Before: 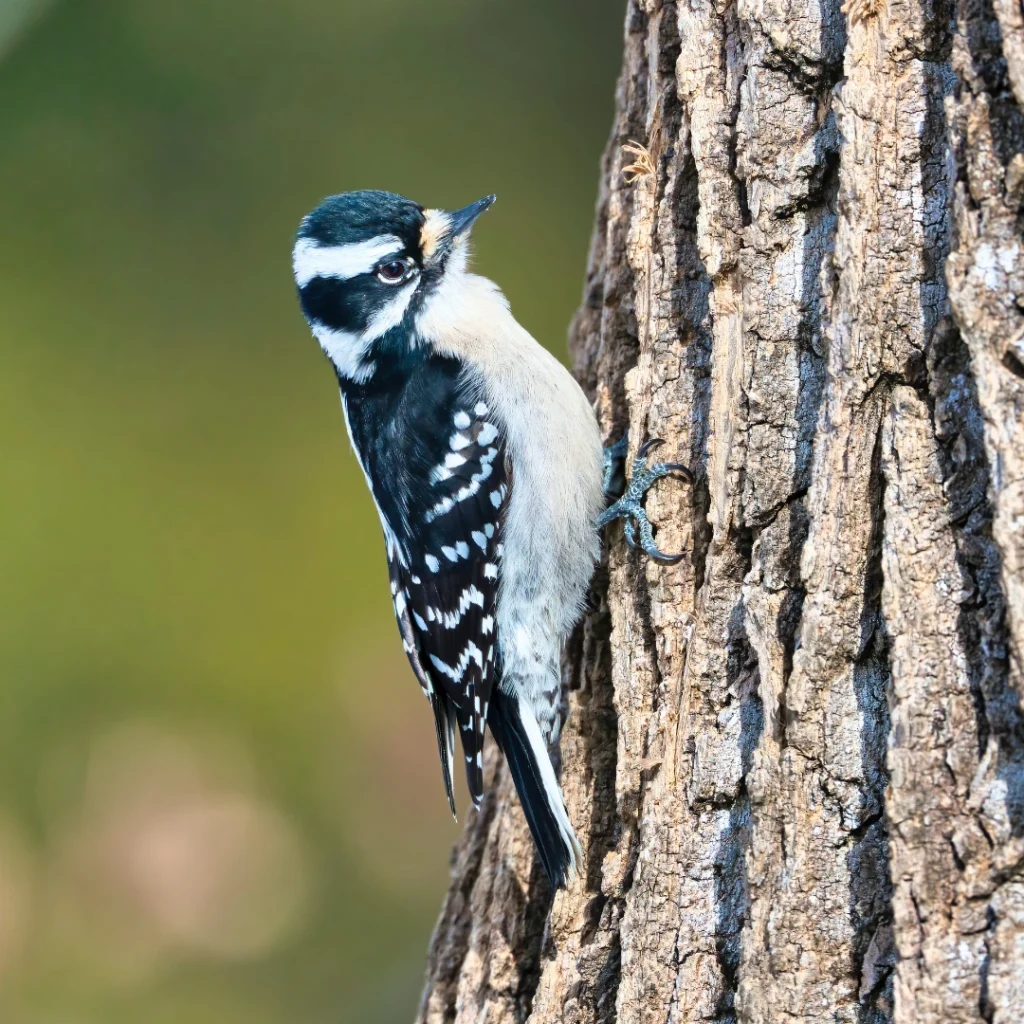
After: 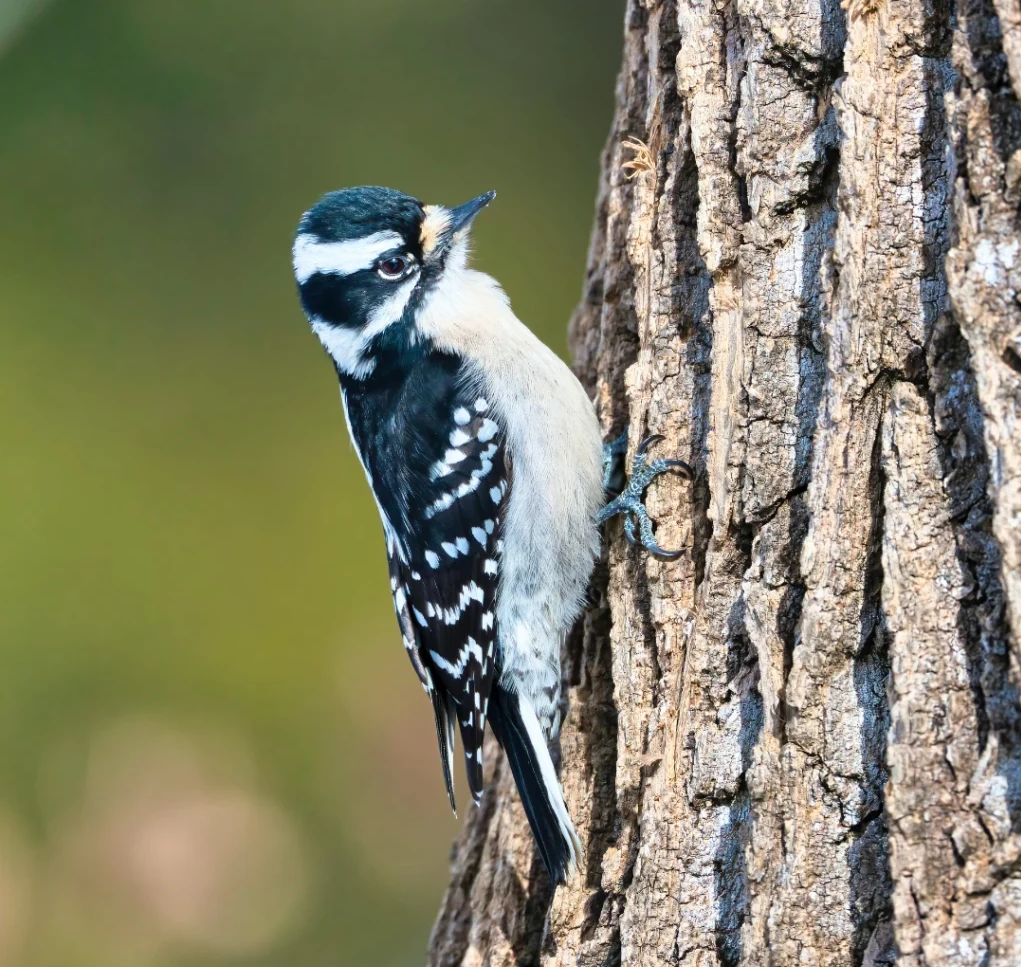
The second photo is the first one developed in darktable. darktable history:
crop: top 0.448%, right 0.264%, bottom 5.045%
white balance: red 1, blue 1
